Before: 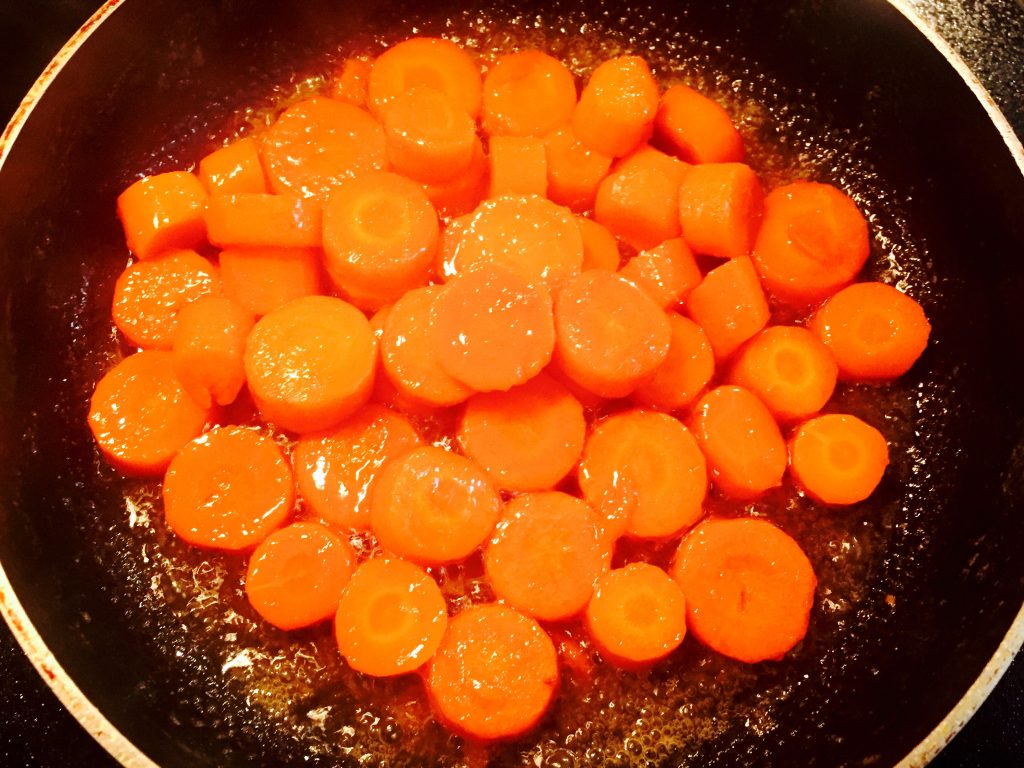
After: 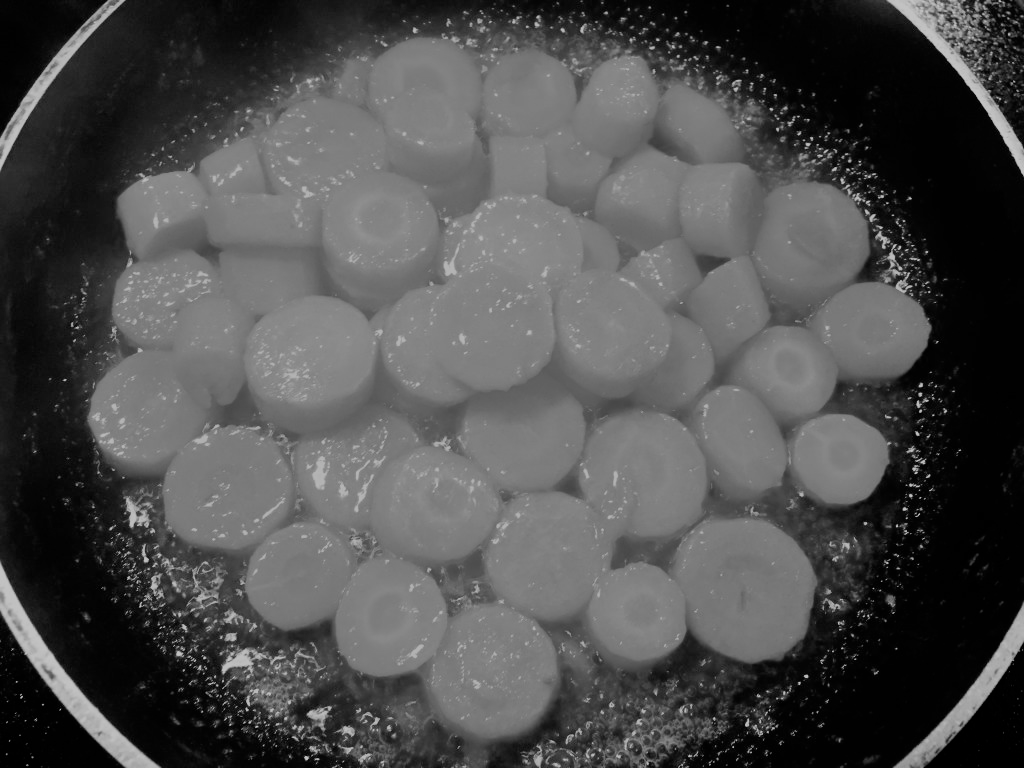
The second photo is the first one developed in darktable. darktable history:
monochrome: a 14.95, b -89.96
filmic rgb: black relative exposure -7.15 EV, white relative exposure 5.36 EV, hardness 3.02, color science v6 (2022)
